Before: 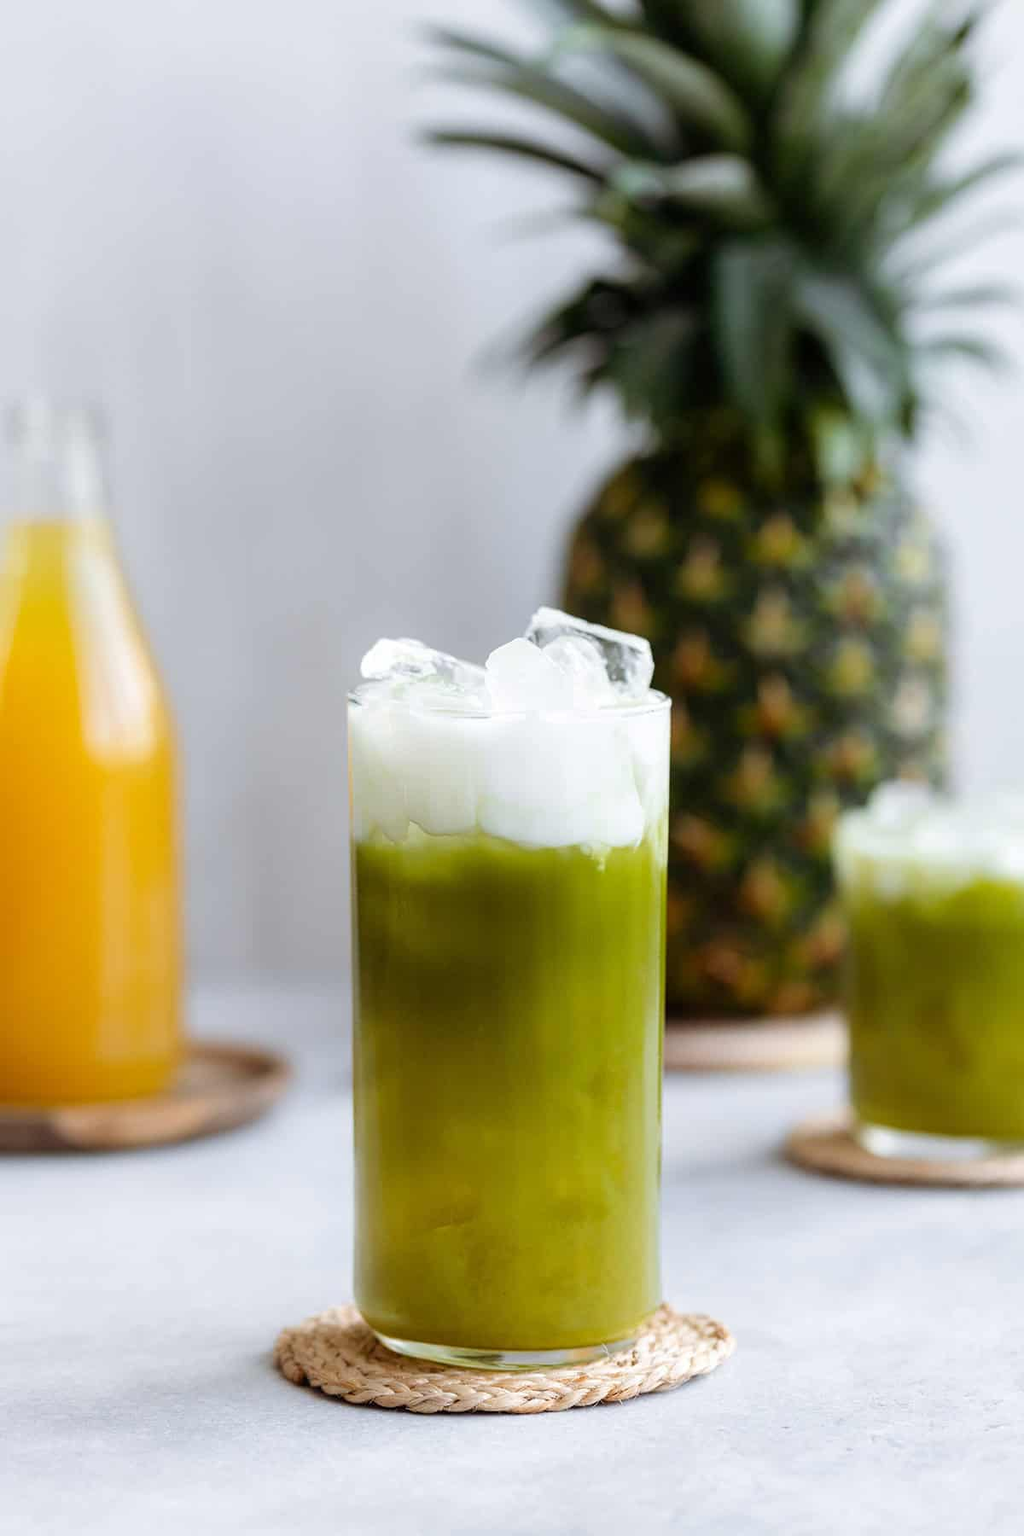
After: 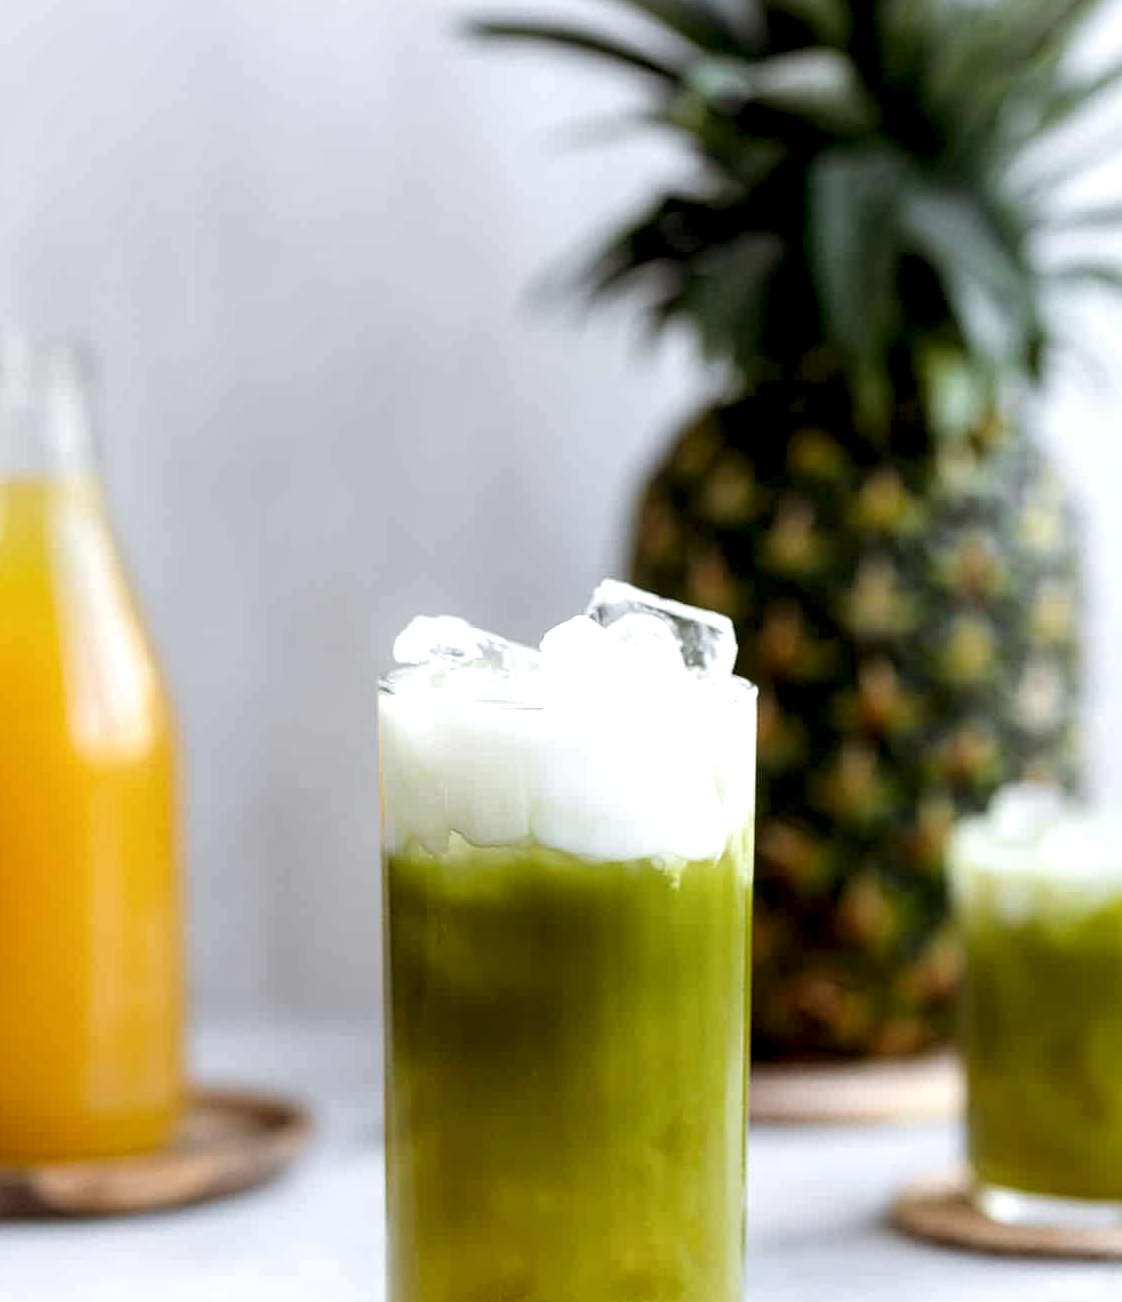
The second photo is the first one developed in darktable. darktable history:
local contrast: highlights 149%, shadows 119%, detail 139%, midtone range 0.255
crop: left 2.434%, top 7.344%, right 3.151%, bottom 20.127%
